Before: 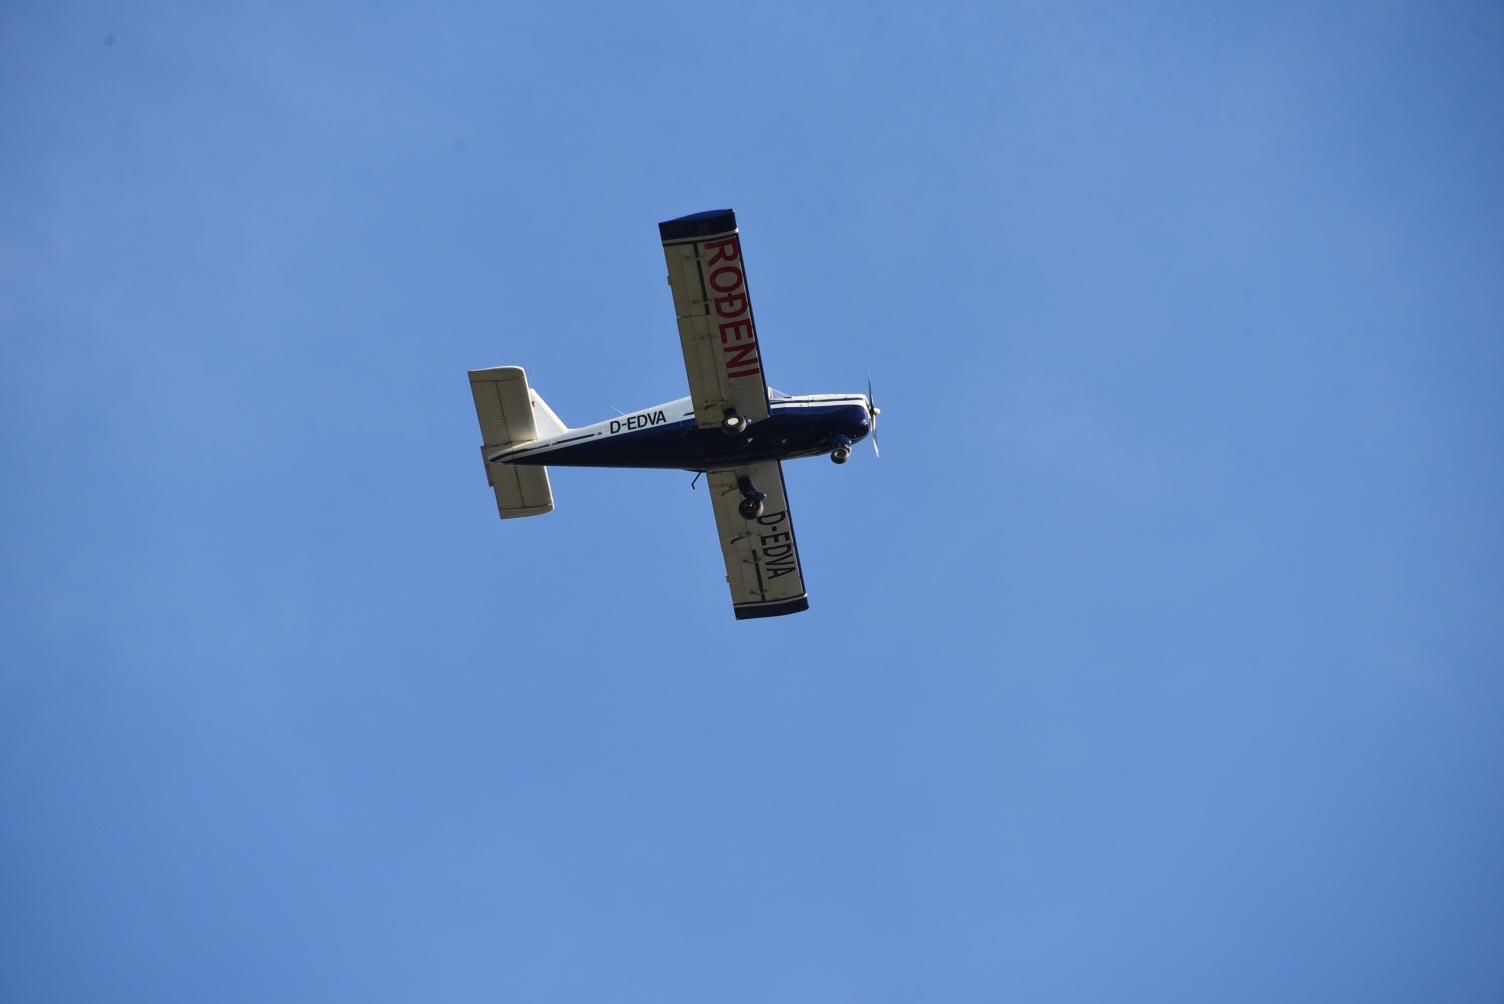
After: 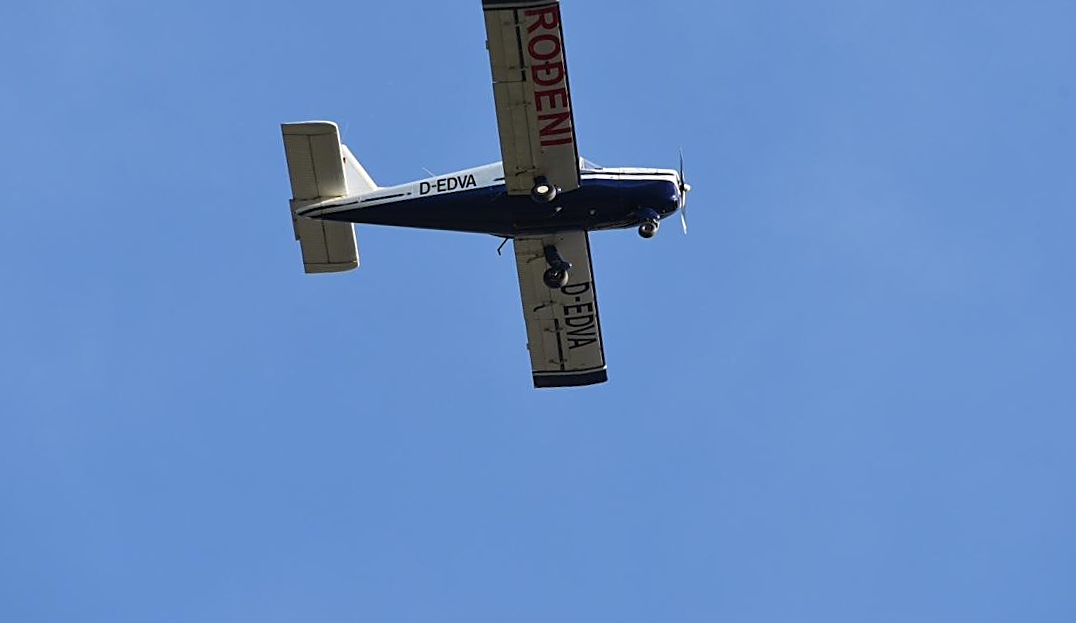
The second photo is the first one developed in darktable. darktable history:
sharpen: on, module defaults
crop and rotate: angle -3.37°, left 9.79%, top 20.73%, right 12.42%, bottom 11.82%
levels: mode automatic
